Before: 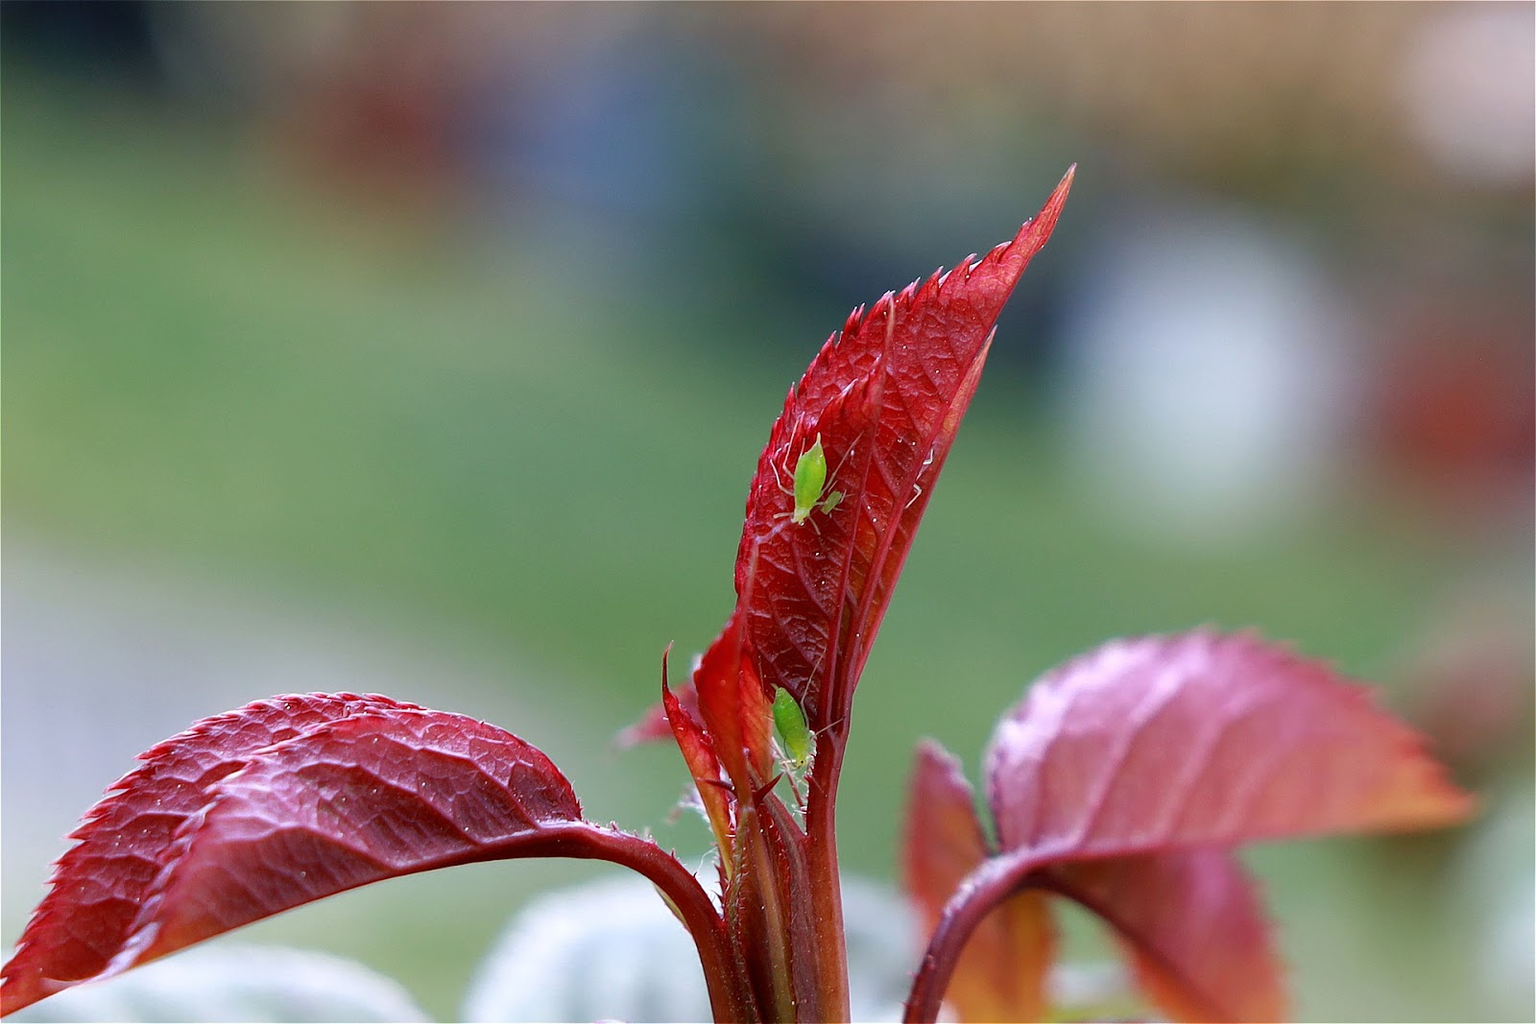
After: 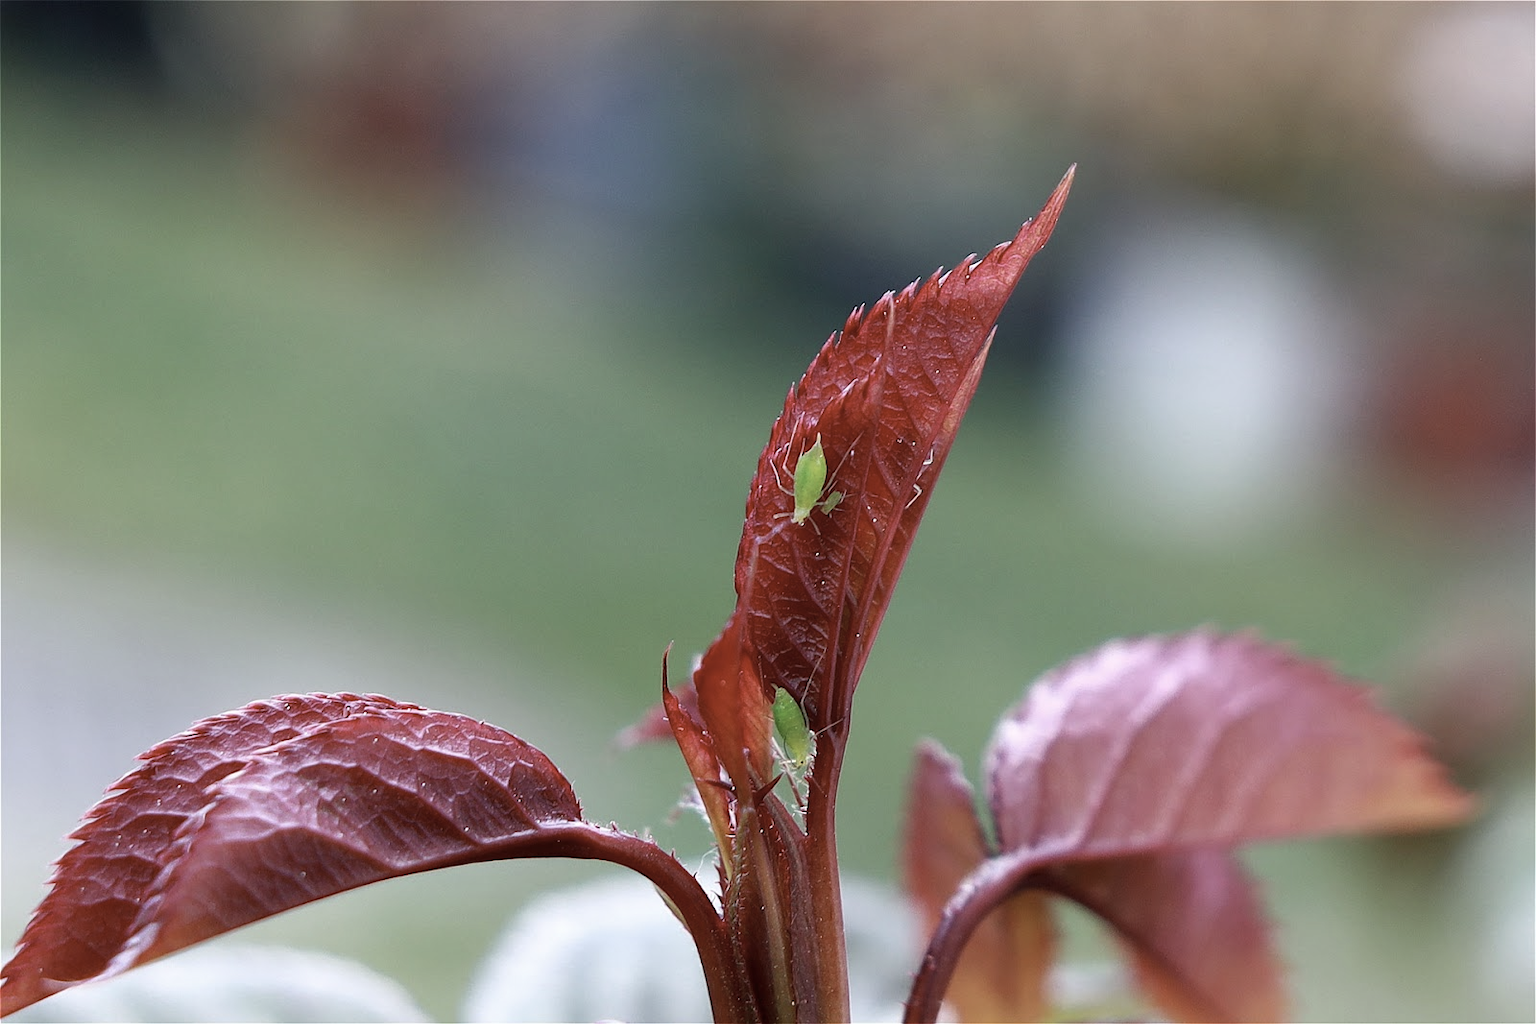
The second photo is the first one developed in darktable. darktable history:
contrast brightness saturation: contrast 0.098, saturation -0.359
